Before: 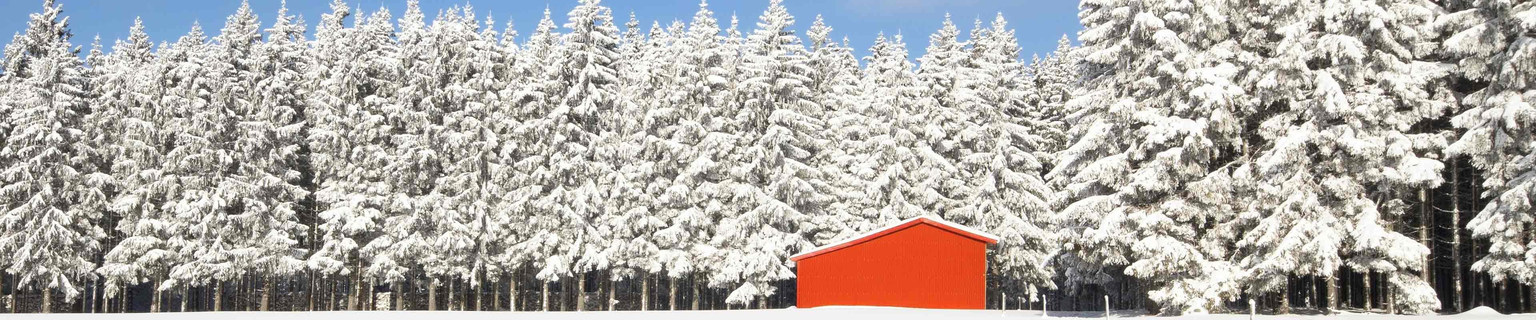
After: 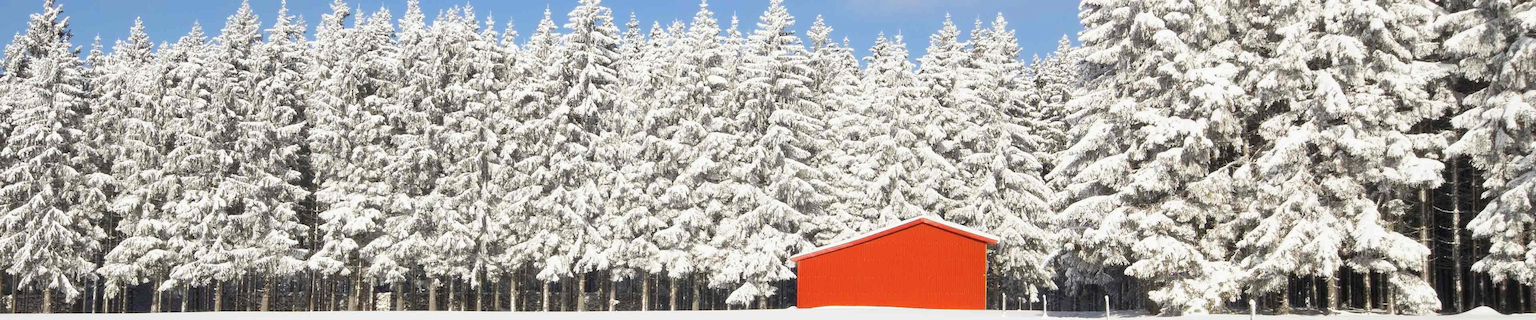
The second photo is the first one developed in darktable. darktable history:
tone equalizer: -7 EV 0.179 EV, -6 EV 0.094 EV, -5 EV 0.095 EV, -4 EV 0.064 EV, -2 EV -0.027 EV, -1 EV -0.05 EV, +0 EV -0.072 EV, edges refinement/feathering 500, mask exposure compensation -1.57 EV, preserve details no
